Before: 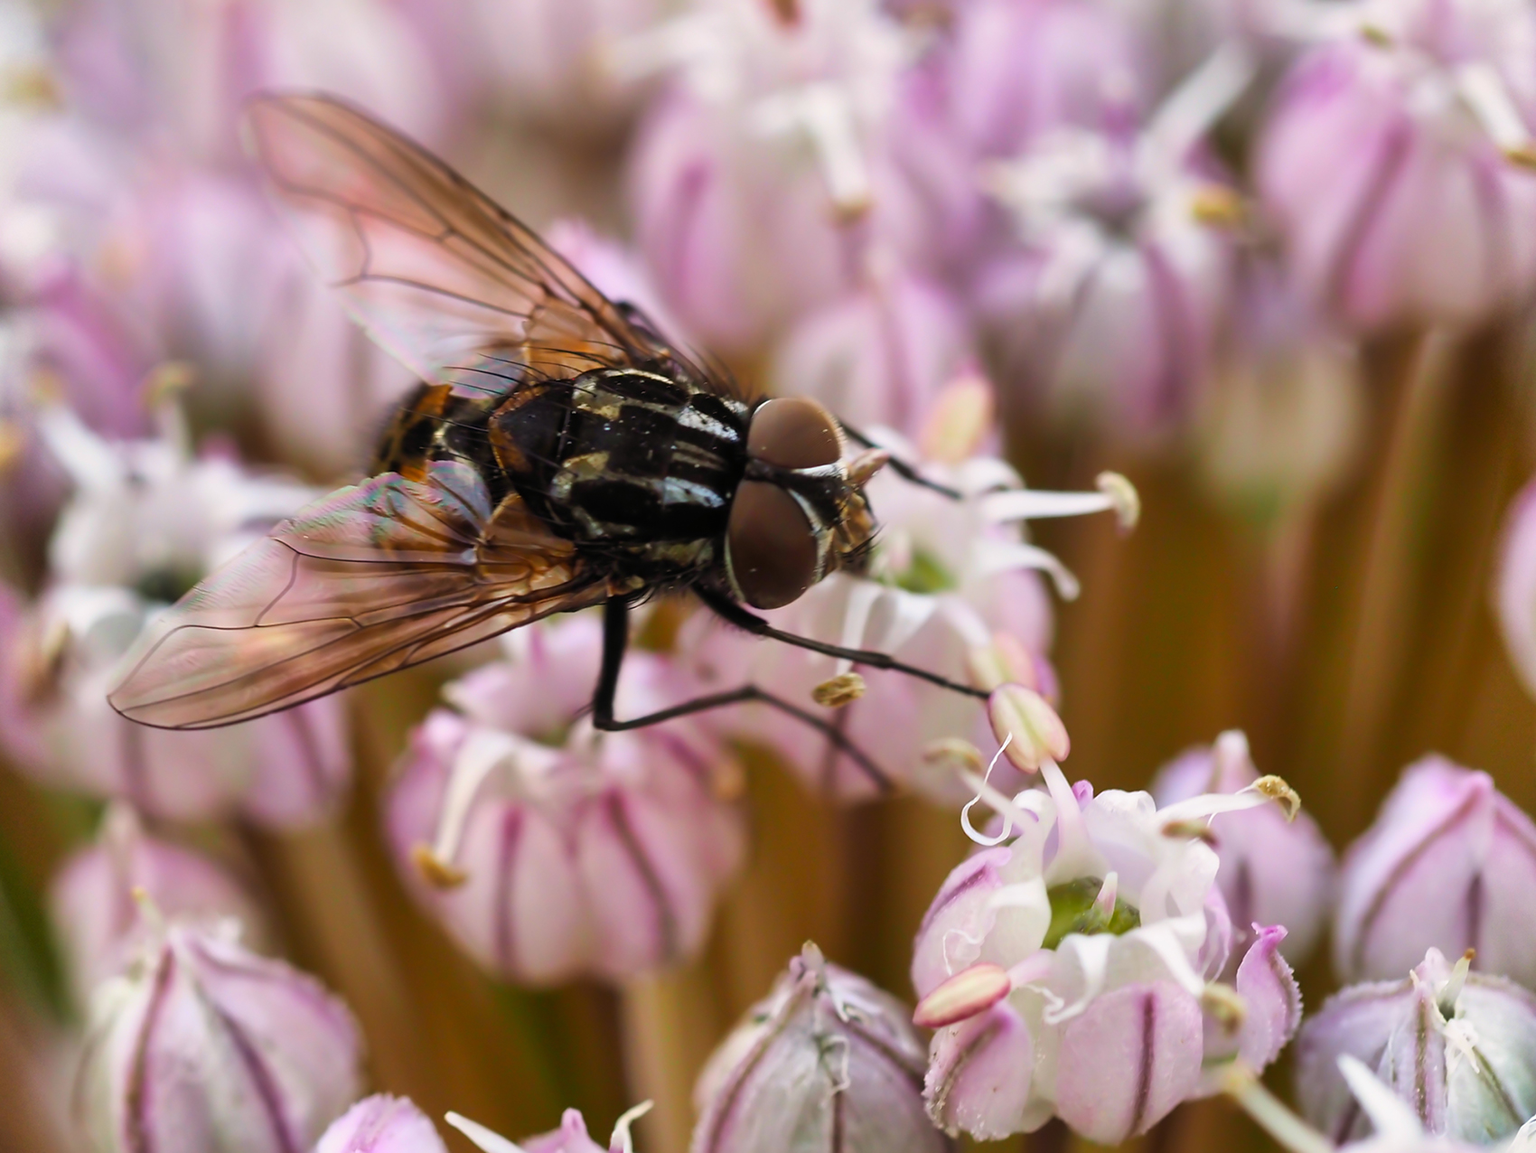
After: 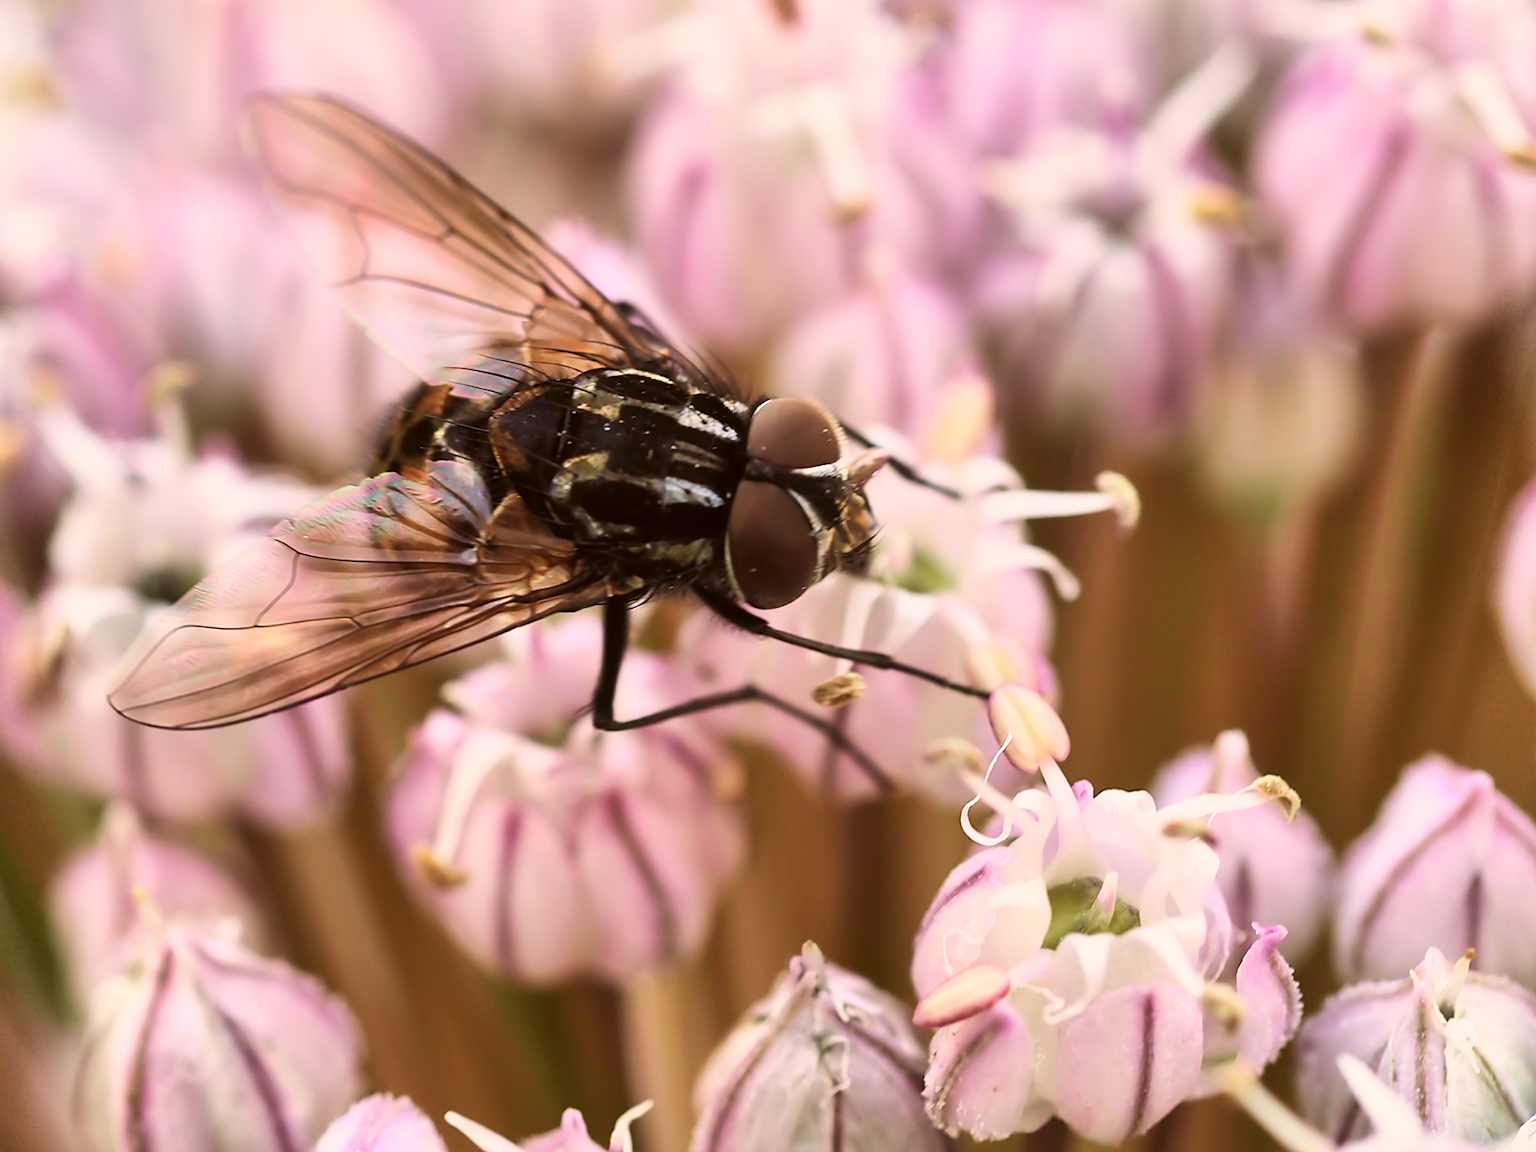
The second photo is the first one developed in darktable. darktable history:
sharpen: amount 0.214
color balance rgb: perceptual saturation grading › global saturation -27.069%, global vibrance 20%
color correction: highlights a* 6.79, highlights b* 8.32, shadows a* 5.37, shadows b* 6.95, saturation 0.909
contrast brightness saturation: contrast 0.205, brightness 0.154, saturation 0.142
